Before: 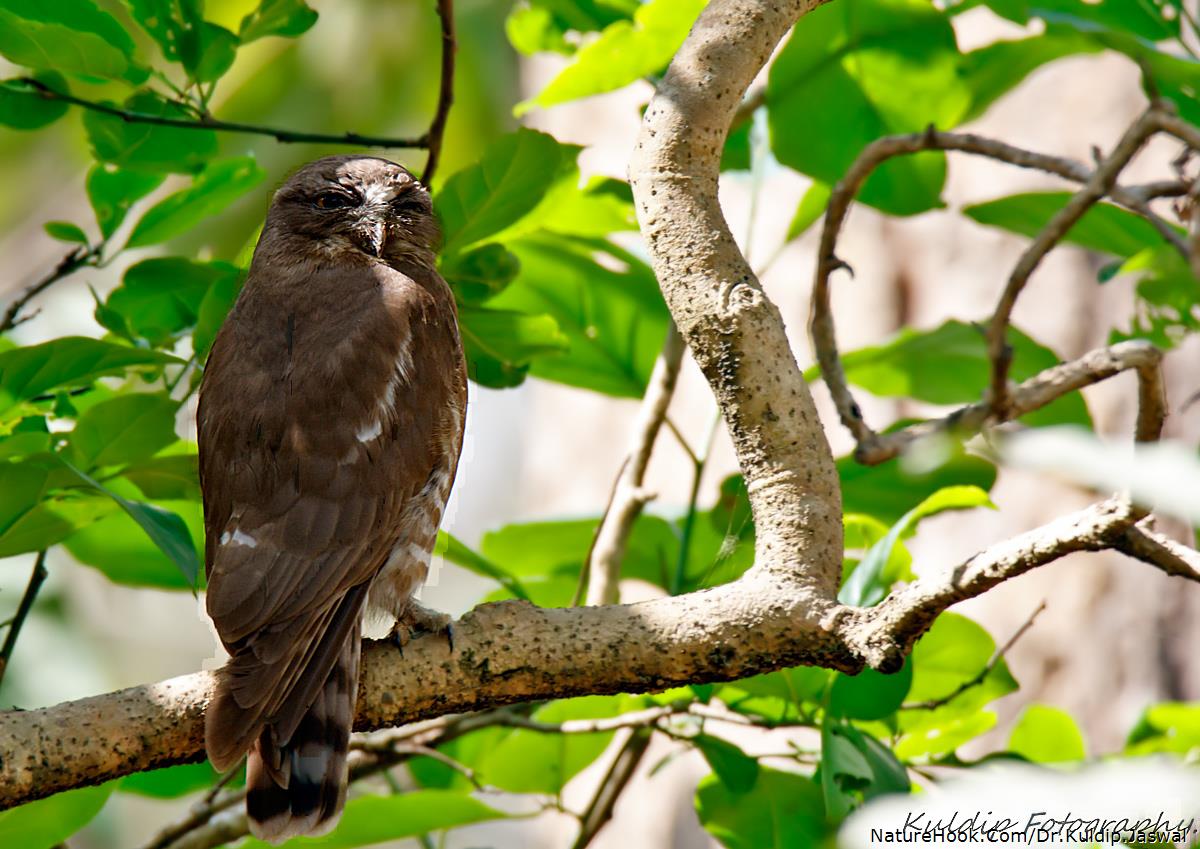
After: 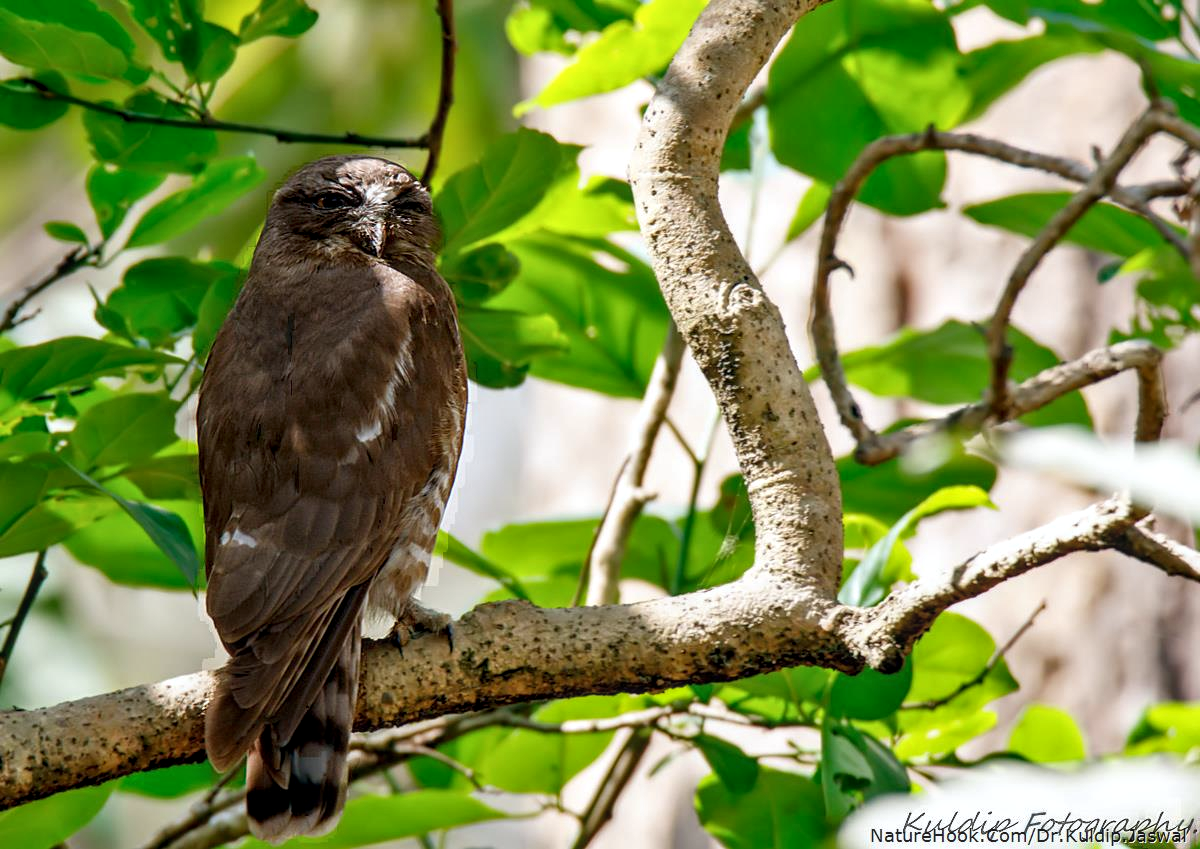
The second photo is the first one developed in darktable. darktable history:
local contrast: on, module defaults
white balance: red 0.988, blue 1.017
